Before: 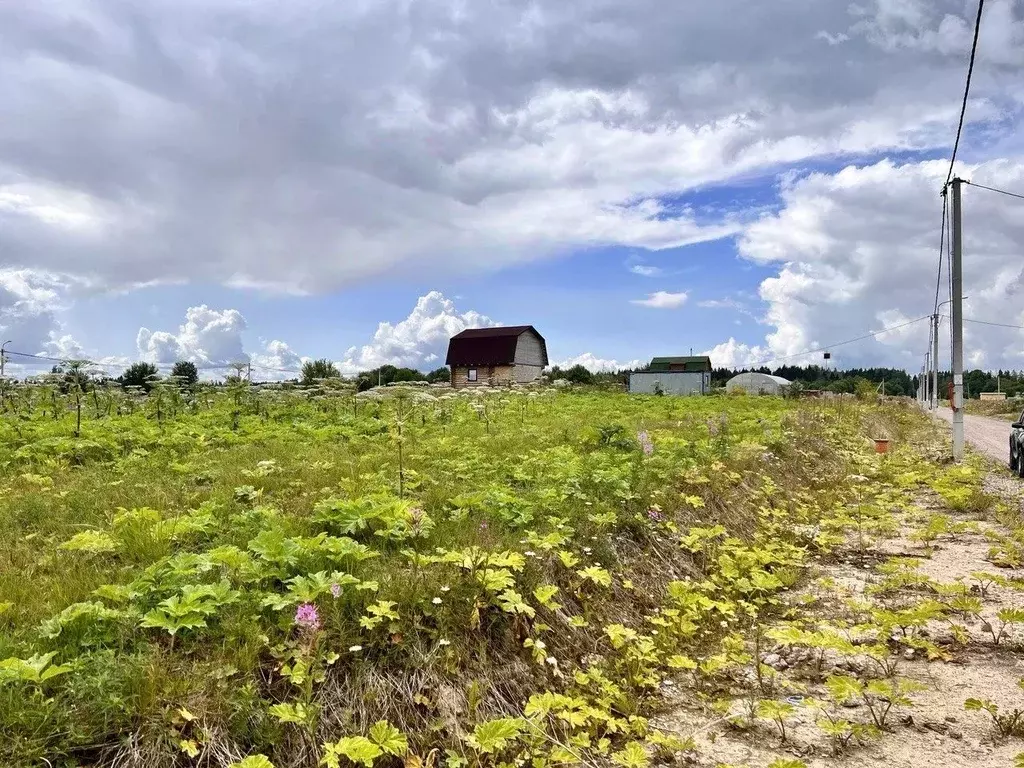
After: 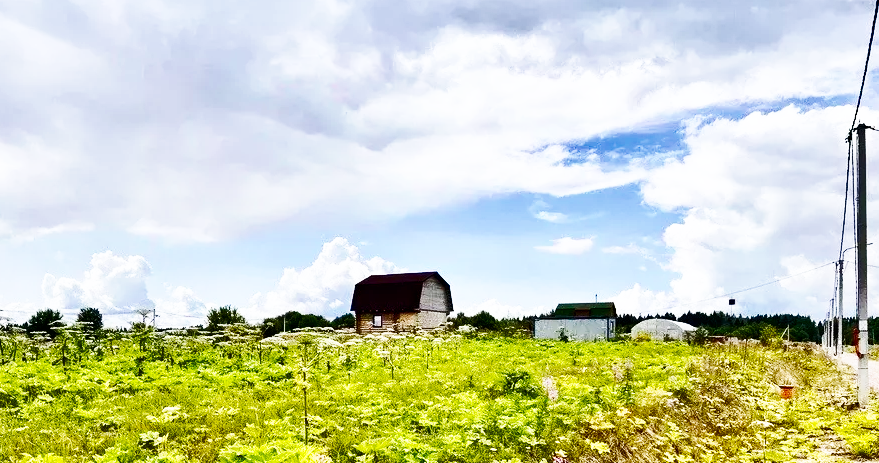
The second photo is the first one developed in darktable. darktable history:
tone equalizer: smoothing diameter 2.19%, edges refinement/feathering 19.7, mask exposure compensation -1.57 EV, filter diffusion 5
base curve: curves: ch0 [(0, 0) (0.007, 0.004) (0.027, 0.03) (0.046, 0.07) (0.207, 0.54) (0.442, 0.872) (0.673, 0.972) (1, 1)], preserve colors none
shadows and highlights: low approximation 0.01, soften with gaussian
contrast brightness saturation: contrast 0.123, brightness -0.119, saturation 0.196
color correction: highlights a* 0.01, highlights b* -0.47
crop and rotate: left 9.343%, top 7.161%, right 4.802%, bottom 32.435%
